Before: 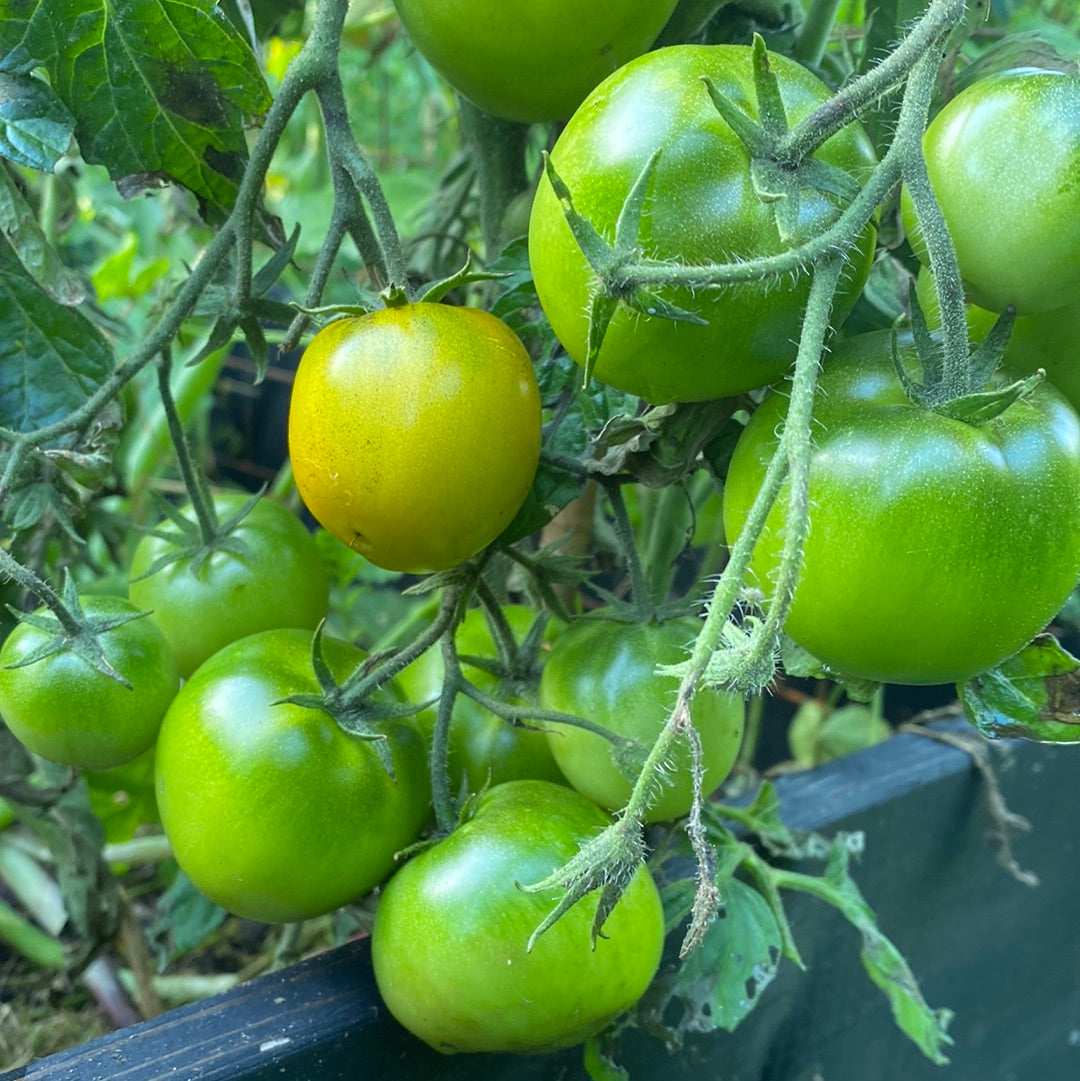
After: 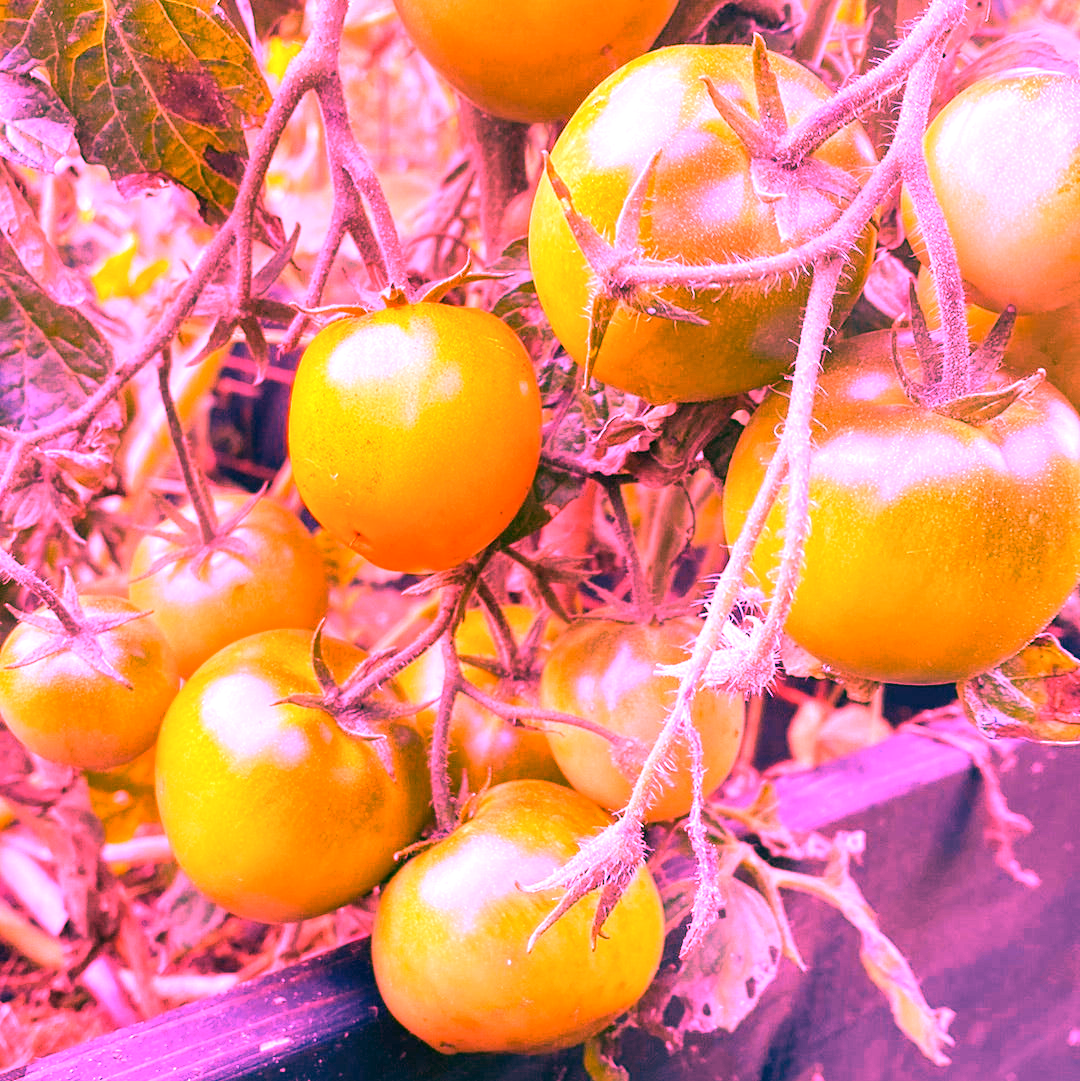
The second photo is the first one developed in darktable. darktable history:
white balance: red 4.26, blue 1.802
local contrast: mode bilateral grid, contrast 20, coarseness 50, detail 120%, midtone range 0.2
